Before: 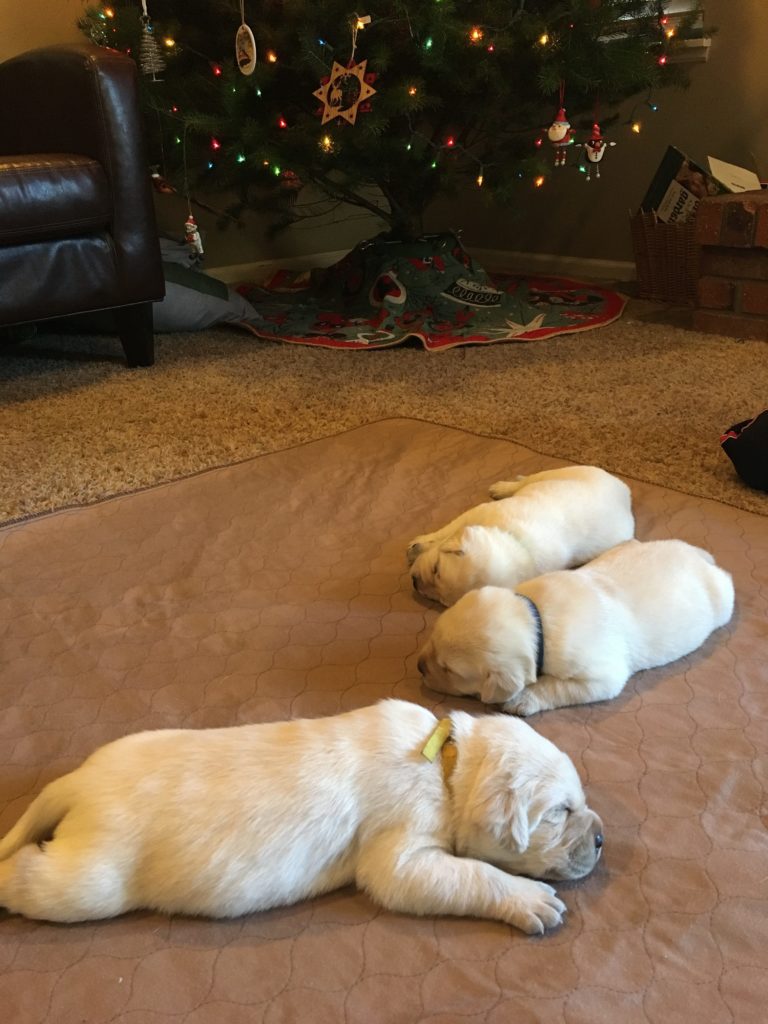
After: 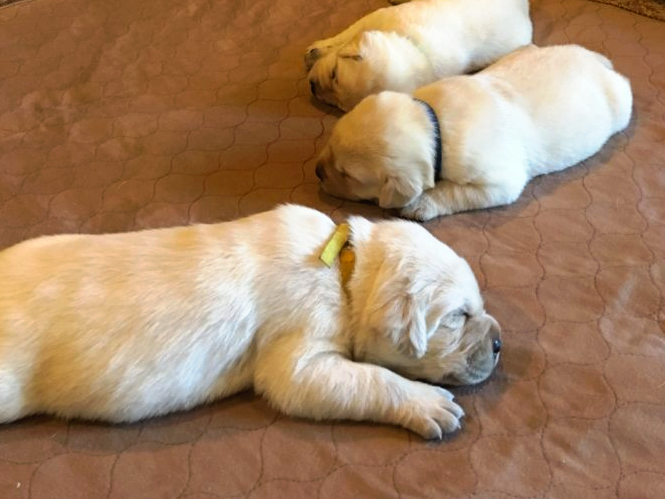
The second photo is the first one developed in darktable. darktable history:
crop and rotate: left 13.315%, top 48.36%, bottom 2.84%
tone curve: curves: ch0 [(0, 0) (0.003, 0.004) (0.011, 0.008) (0.025, 0.012) (0.044, 0.02) (0.069, 0.028) (0.1, 0.034) (0.136, 0.059) (0.177, 0.1) (0.224, 0.151) (0.277, 0.203) (0.335, 0.266) (0.399, 0.344) (0.468, 0.414) (0.543, 0.507) (0.623, 0.602) (0.709, 0.704) (0.801, 0.804) (0.898, 0.927) (1, 1)], preserve colors none
